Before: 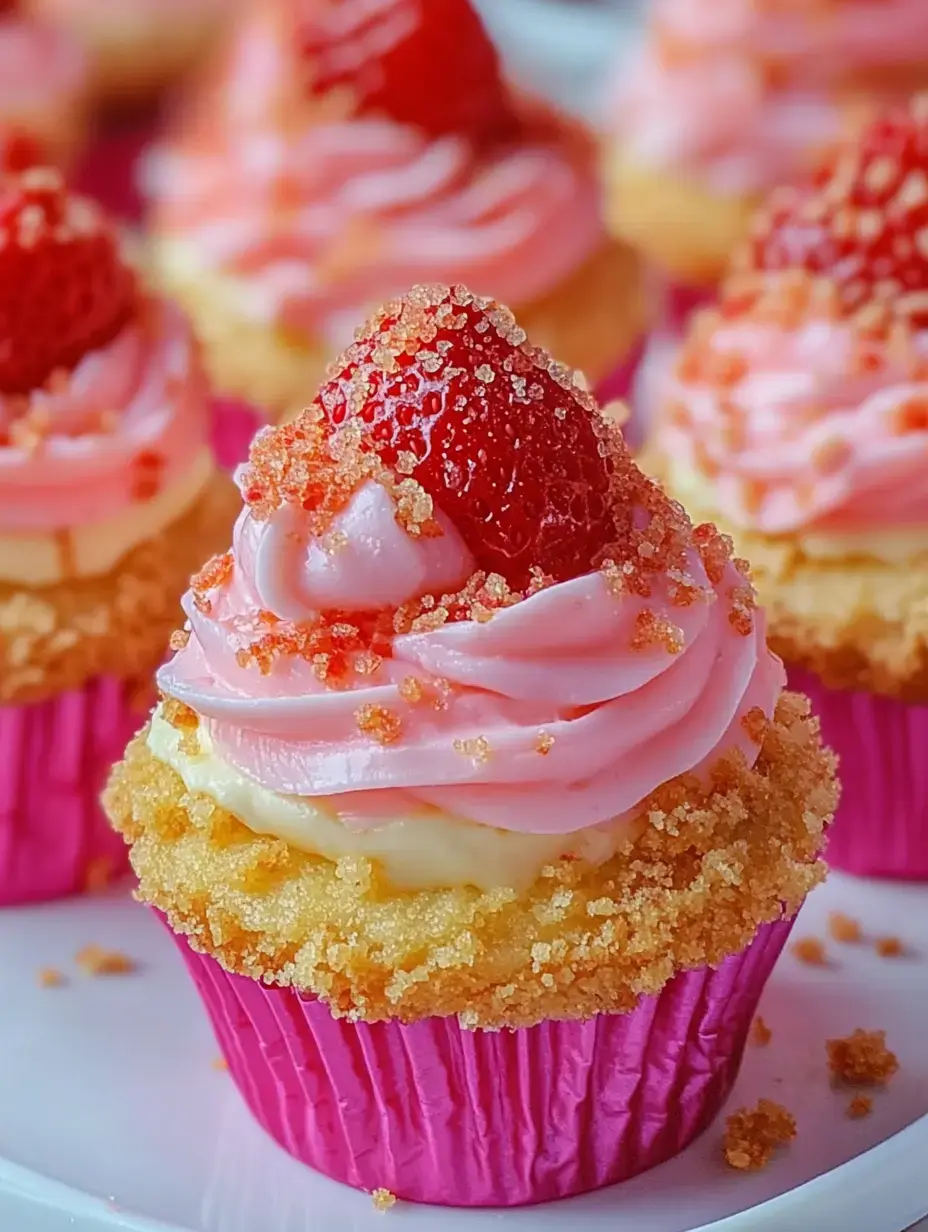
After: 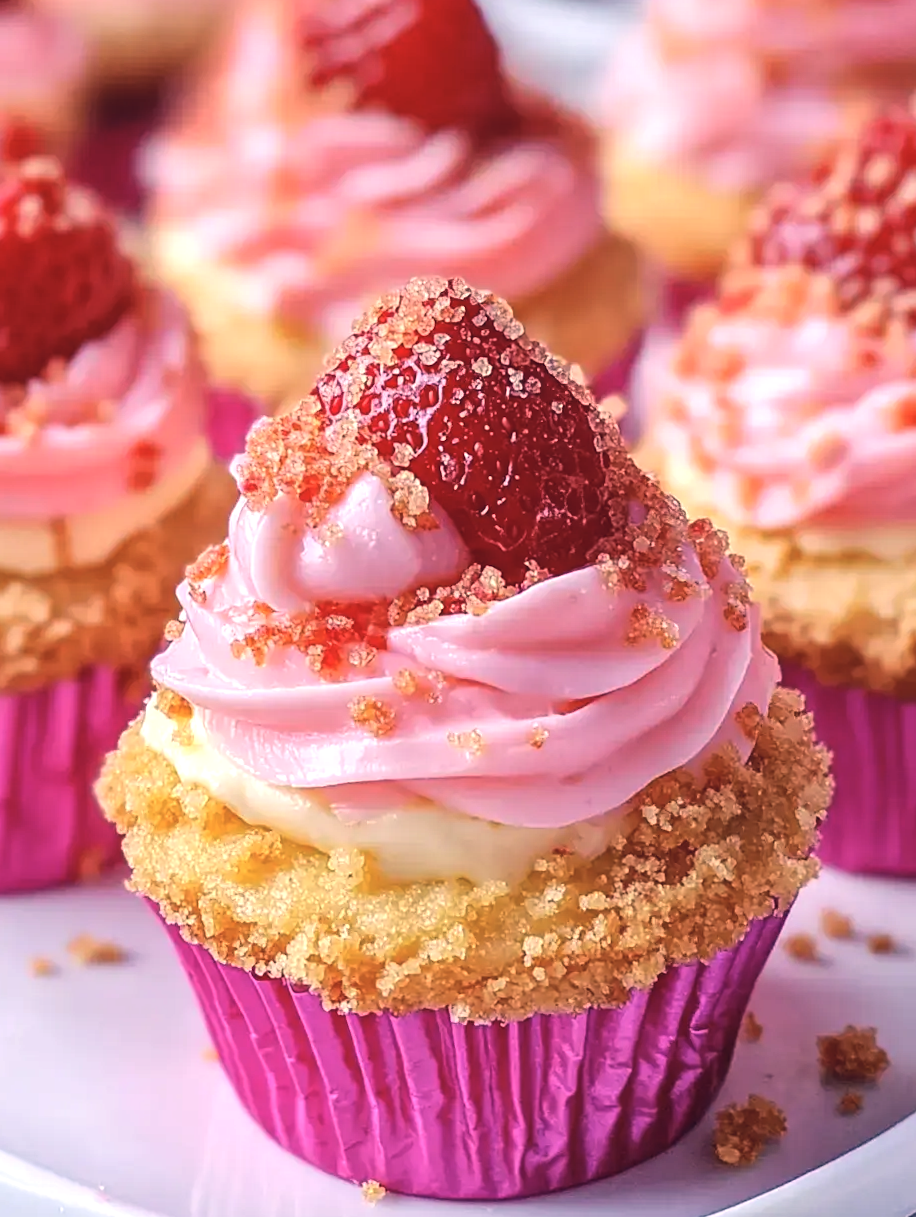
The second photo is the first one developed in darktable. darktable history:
tone equalizer: -8 EV -0.773 EV, -7 EV -0.714 EV, -6 EV -0.612 EV, -5 EV -0.383 EV, -3 EV 0.399 EV, -2 EV 0.6 EV, -1 EV 0.676 EV, +0 EV 0.732 EV, edges refinement/feathering 500, mask exposure compensation -1.57 EV, preserve details no
crop and rotate: angle -0.529°
color correction: highlights a* 13.77, highlights b* 5.81, shadows a* -5.14, shadows b* -15.15, saturation 0.869
